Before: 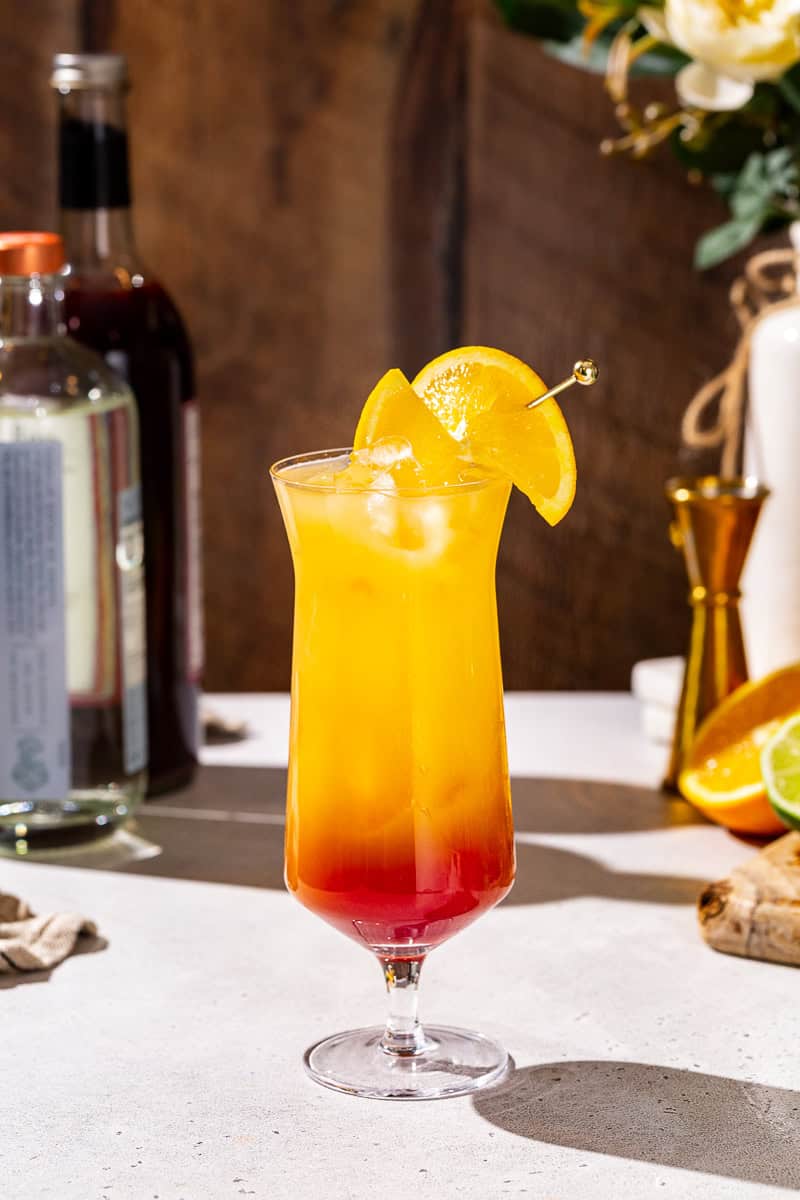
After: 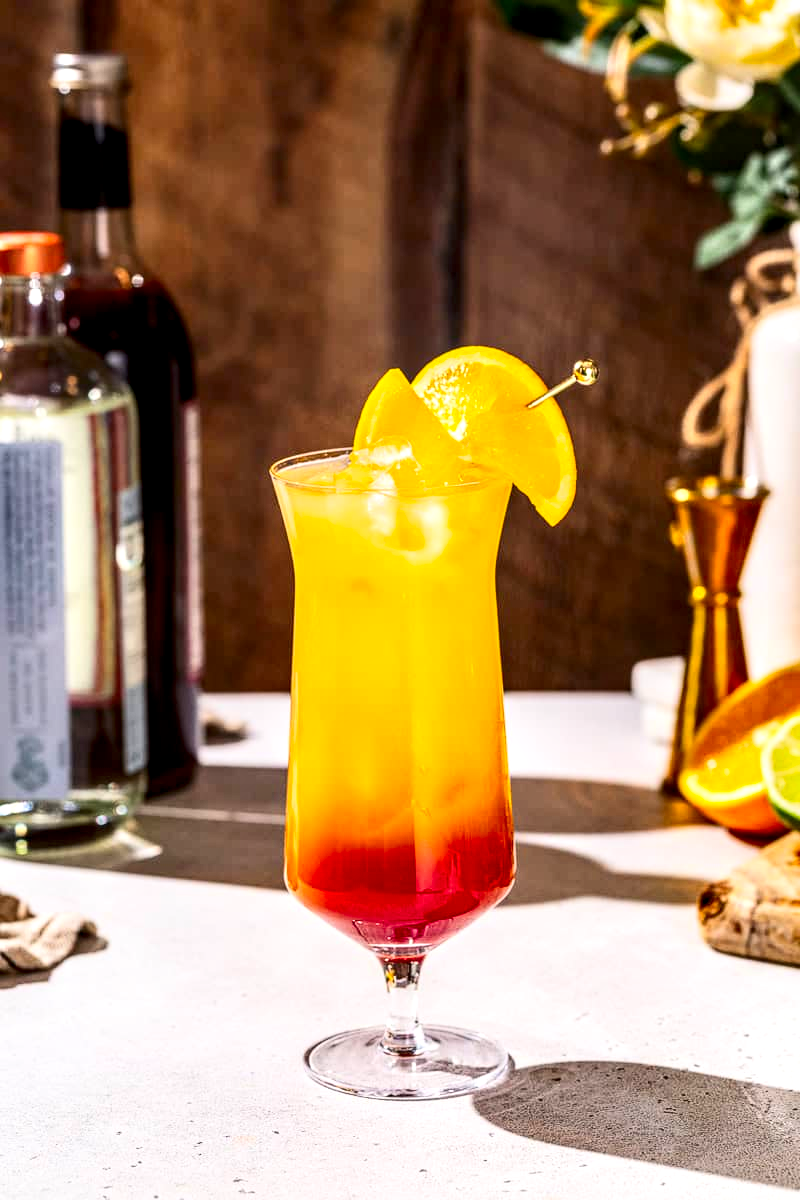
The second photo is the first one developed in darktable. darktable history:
contrast brightness saturation: contrast 0.23, brightness 0.1, saturation 0.29
local contrast: detail 150%
